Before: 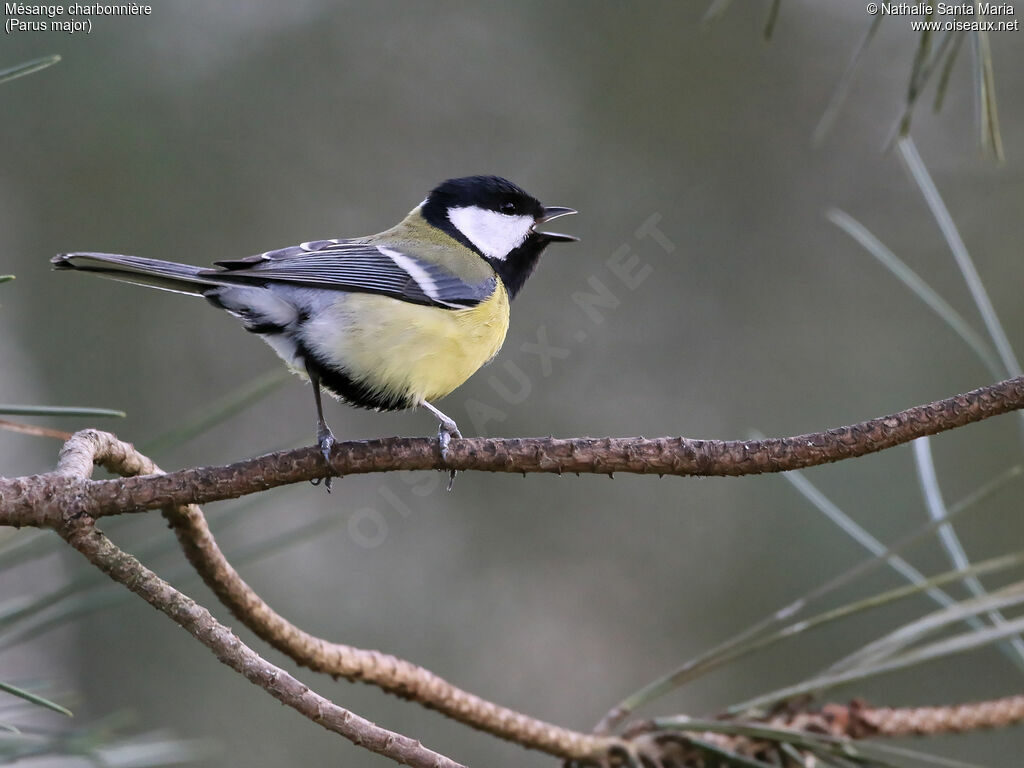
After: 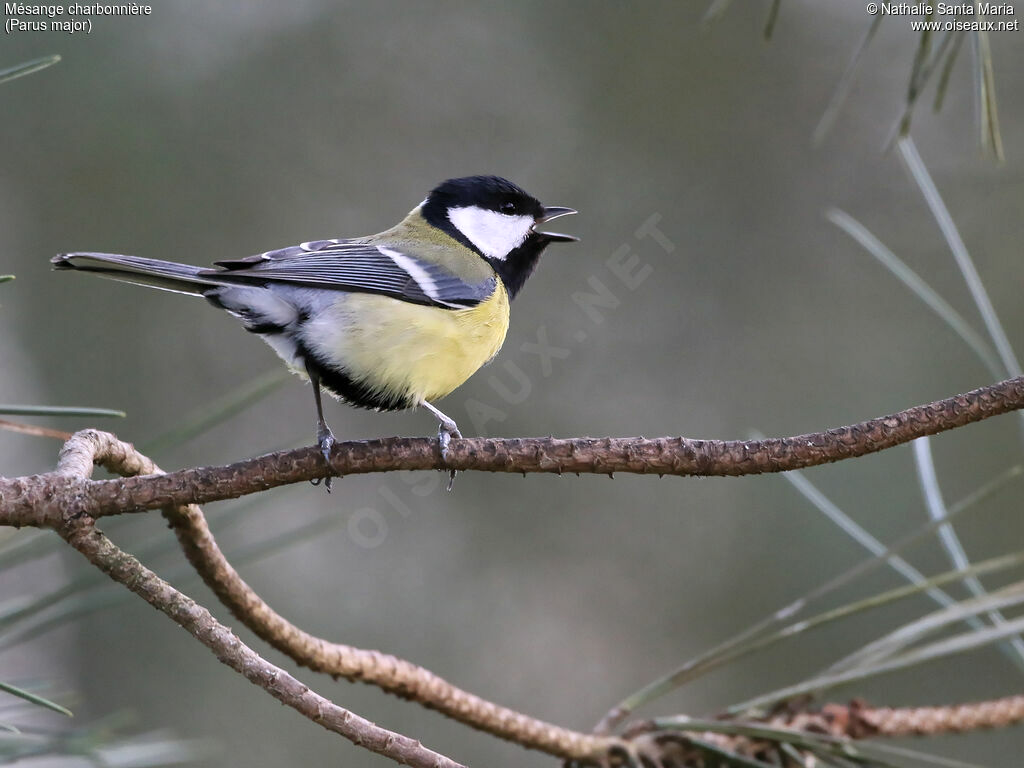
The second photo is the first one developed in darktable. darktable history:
exposure: exposure 0.134 EV, compensate highlight preservation false
